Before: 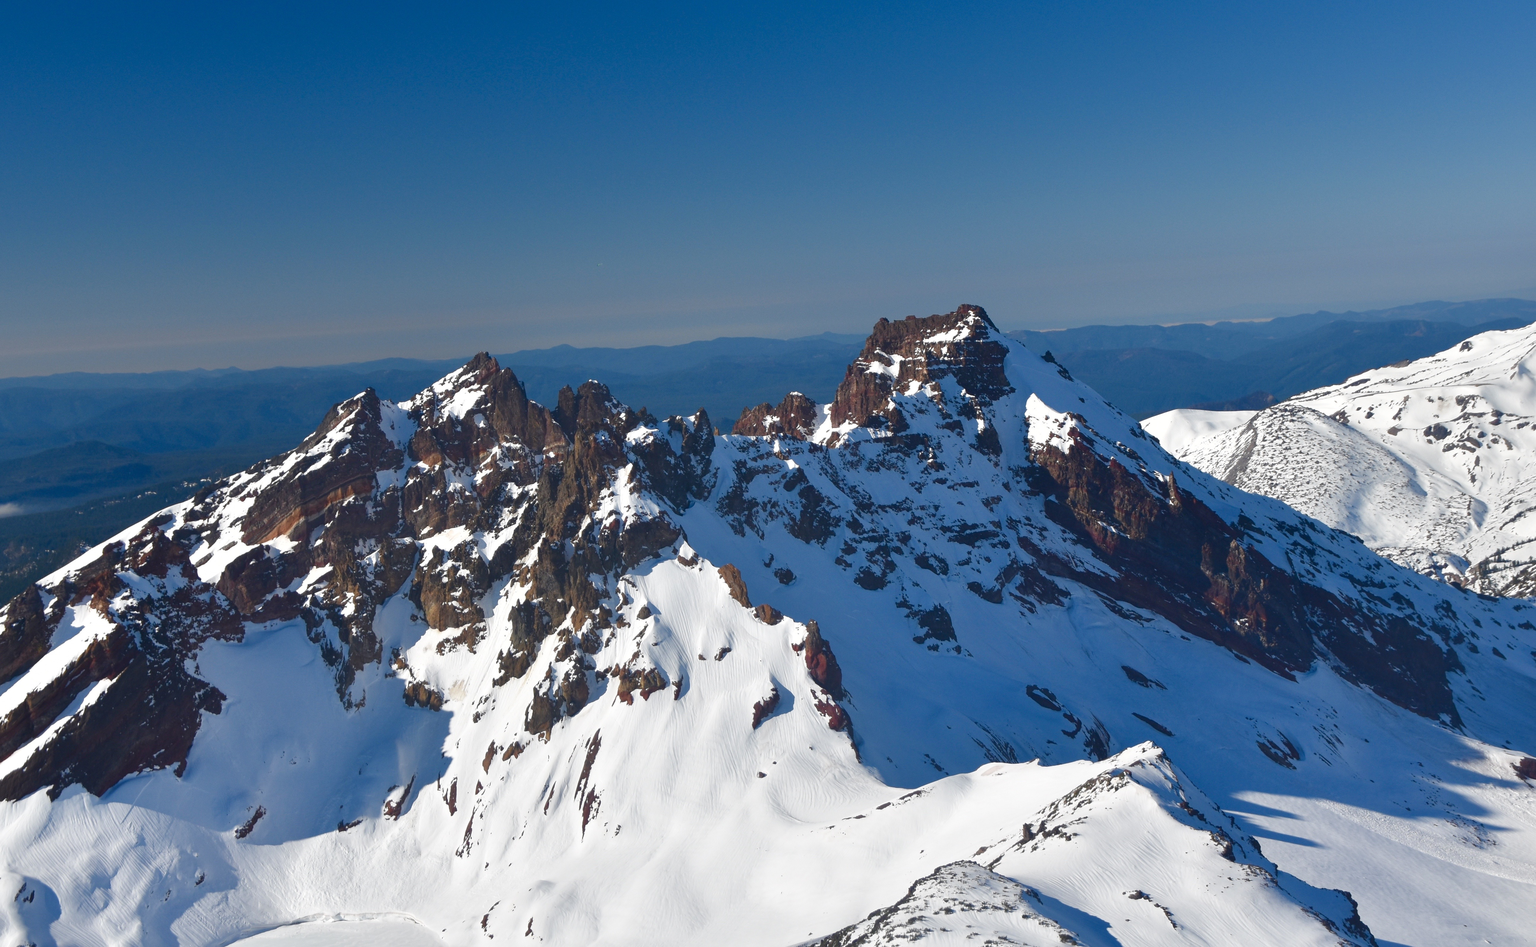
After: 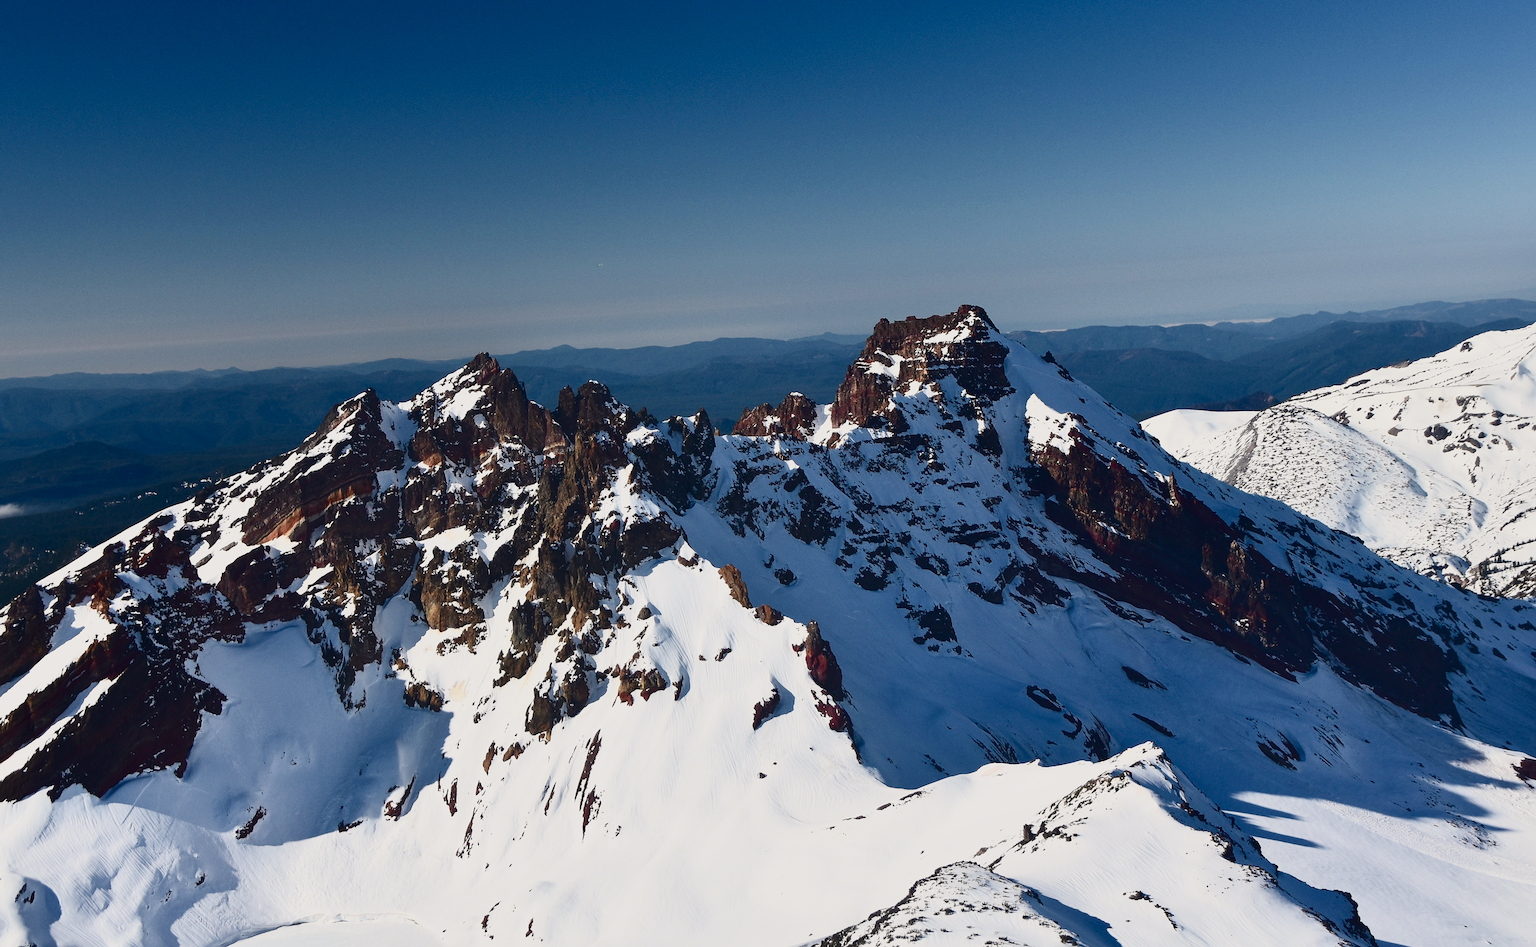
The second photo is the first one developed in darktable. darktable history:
tone curve: curves: ch0 [(0, 0) (0.091, 0.074) (0.184, 0.168) (0.491, 0.519) (0.748, 0.765) (1, 0.919)]; ch1 [(0, 0) (0.179, 0.173) (0.322, 0.32) (0.424, 0.424) (0.502, 0.504) (0.56, 0.578) (0.631, 0.667) (0.777, 0.806) (1, 1)]; ch2 [(0, 0) (0.434, 0.447) (0.483, 0.487) (0.547, 0.564) (0.676, 0.673) (1, 1)], color space Lab, independent channels, preserve colors none
sharpen: on, module defaults
contrast brightness saturation: contrast 0.293
